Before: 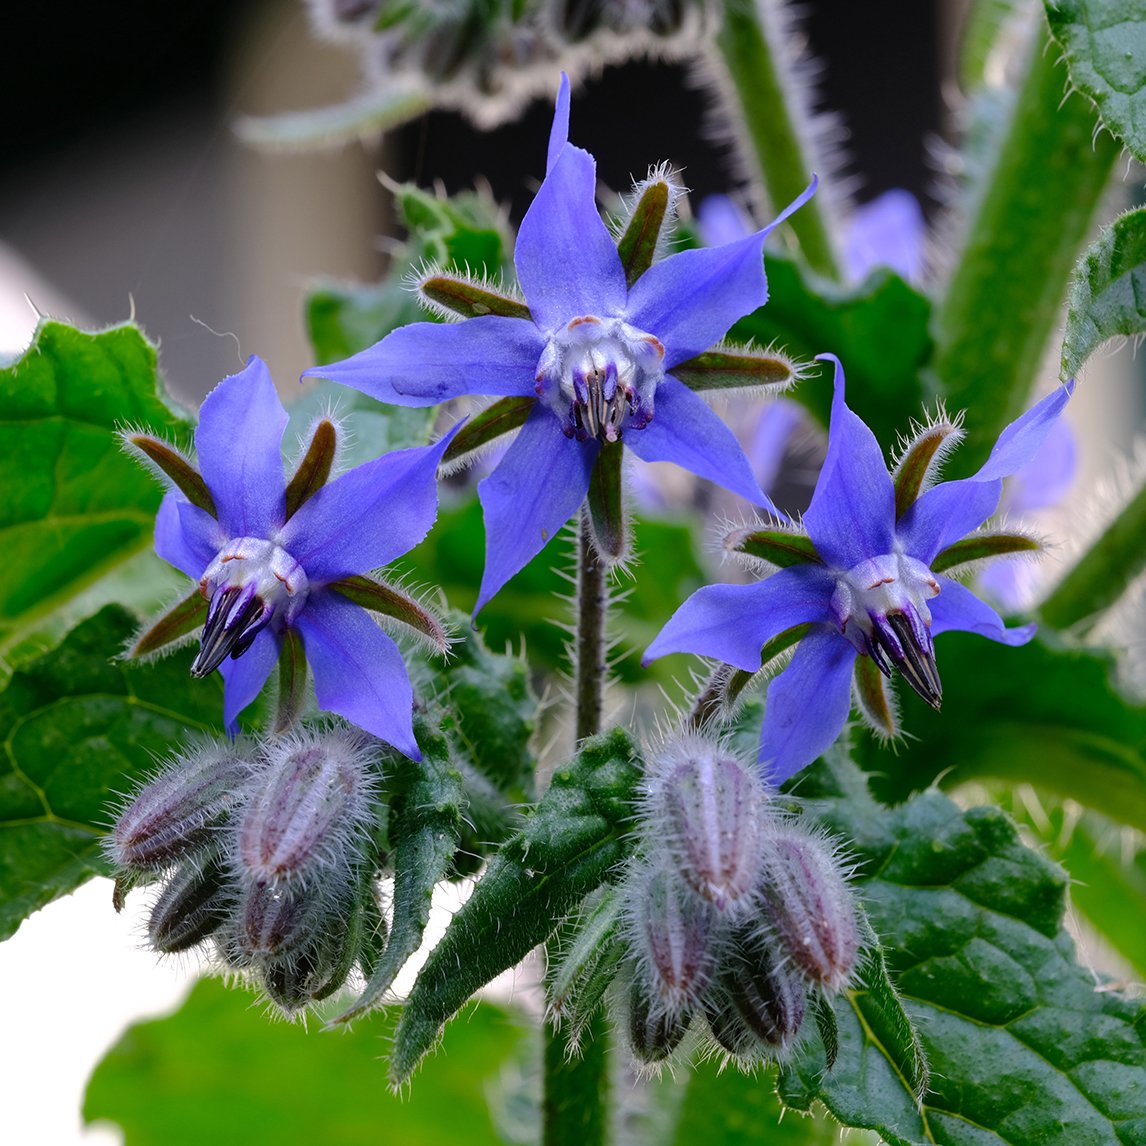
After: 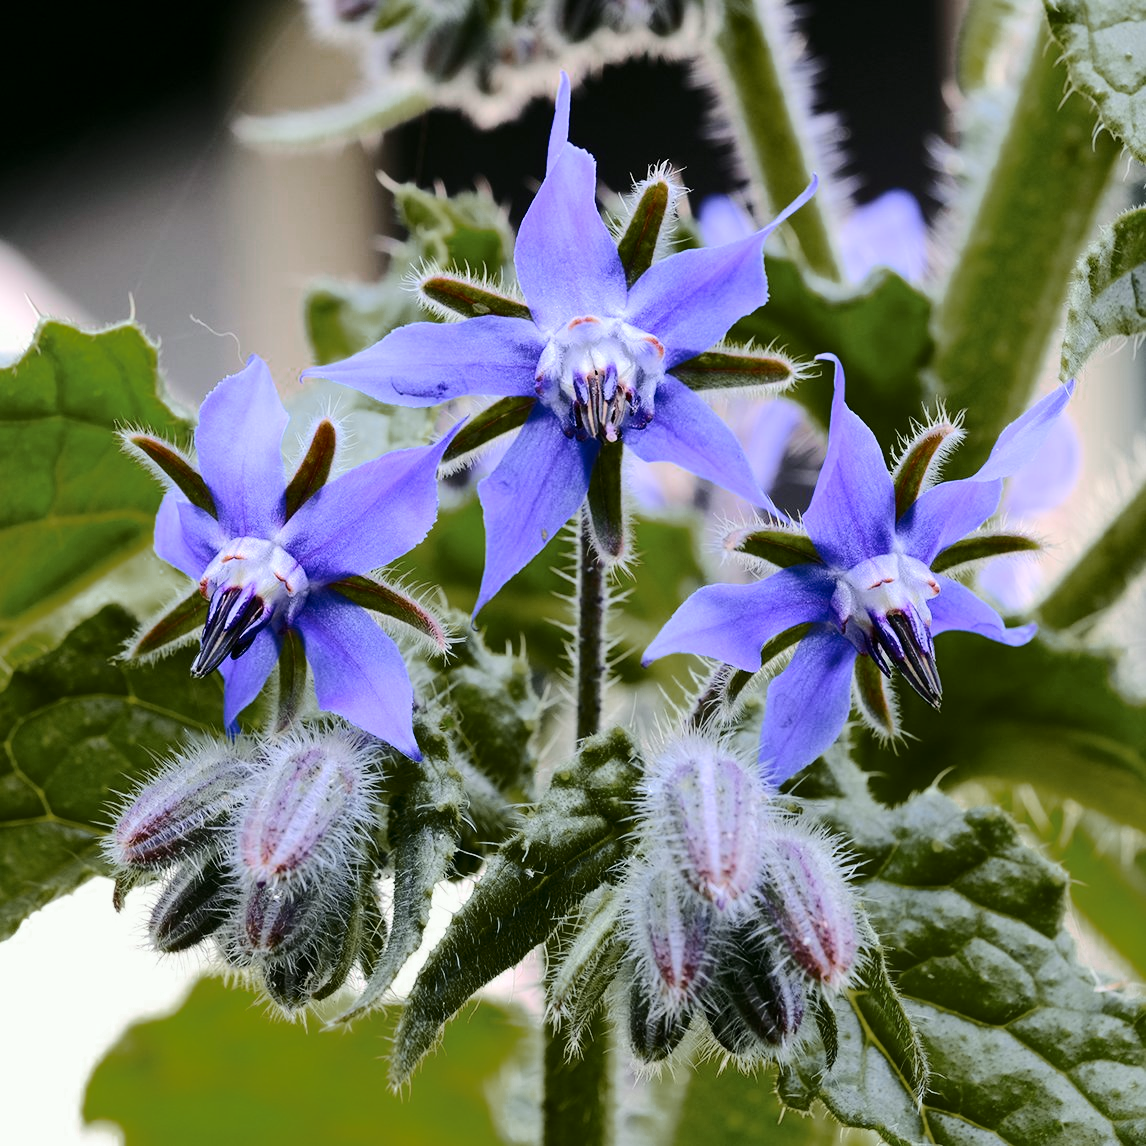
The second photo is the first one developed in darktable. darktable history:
exposure: compensate highlight preservation false
tone curve: curves: ch0 [(0, 0) (0.21, 0.21) (0.43, 0.586) (0.65, 0.793) (1, 1)]; ch1 [(0, 0) (0.382, 0.447) (0.492, 0.484) (0.544, 0.547) (0.583, 0.578) (0.599, 0.595) (0.67, 0.673) (1, 1)]; ch2 [(0, 0) (0.411, 0.382) (0.492, 0.5) (0.531, 0.534) (0.56, 0.573) (0.599, 0.602) (0.696, 0.693) (1, 1)], color space Lab, independent channels, preserve colors none
color zones: curves: ch0 [(0, 0.48) (0.209, 0.398) (0.305, 0.332) (0.429, 0.493) (0.571, 0.5) (0.714, 0.5) (0.857, 0.5) (1, 0.48)]; ch1 [(0, 0.633) (0.143, 0.586) (0.286, 0.489) (0.429, 0.448) (0.571, 0.31) (0.714, 0.335) (0.857, 0.492) (1, 0.633)]; ch2 [(0, 0.448) (0.143, 0.498) (0.286, 0.5) (0.429, 0.5) (0.571, 0.5) (0.714, 0.5) (0.857, 0.5) (1, 0.448)]
